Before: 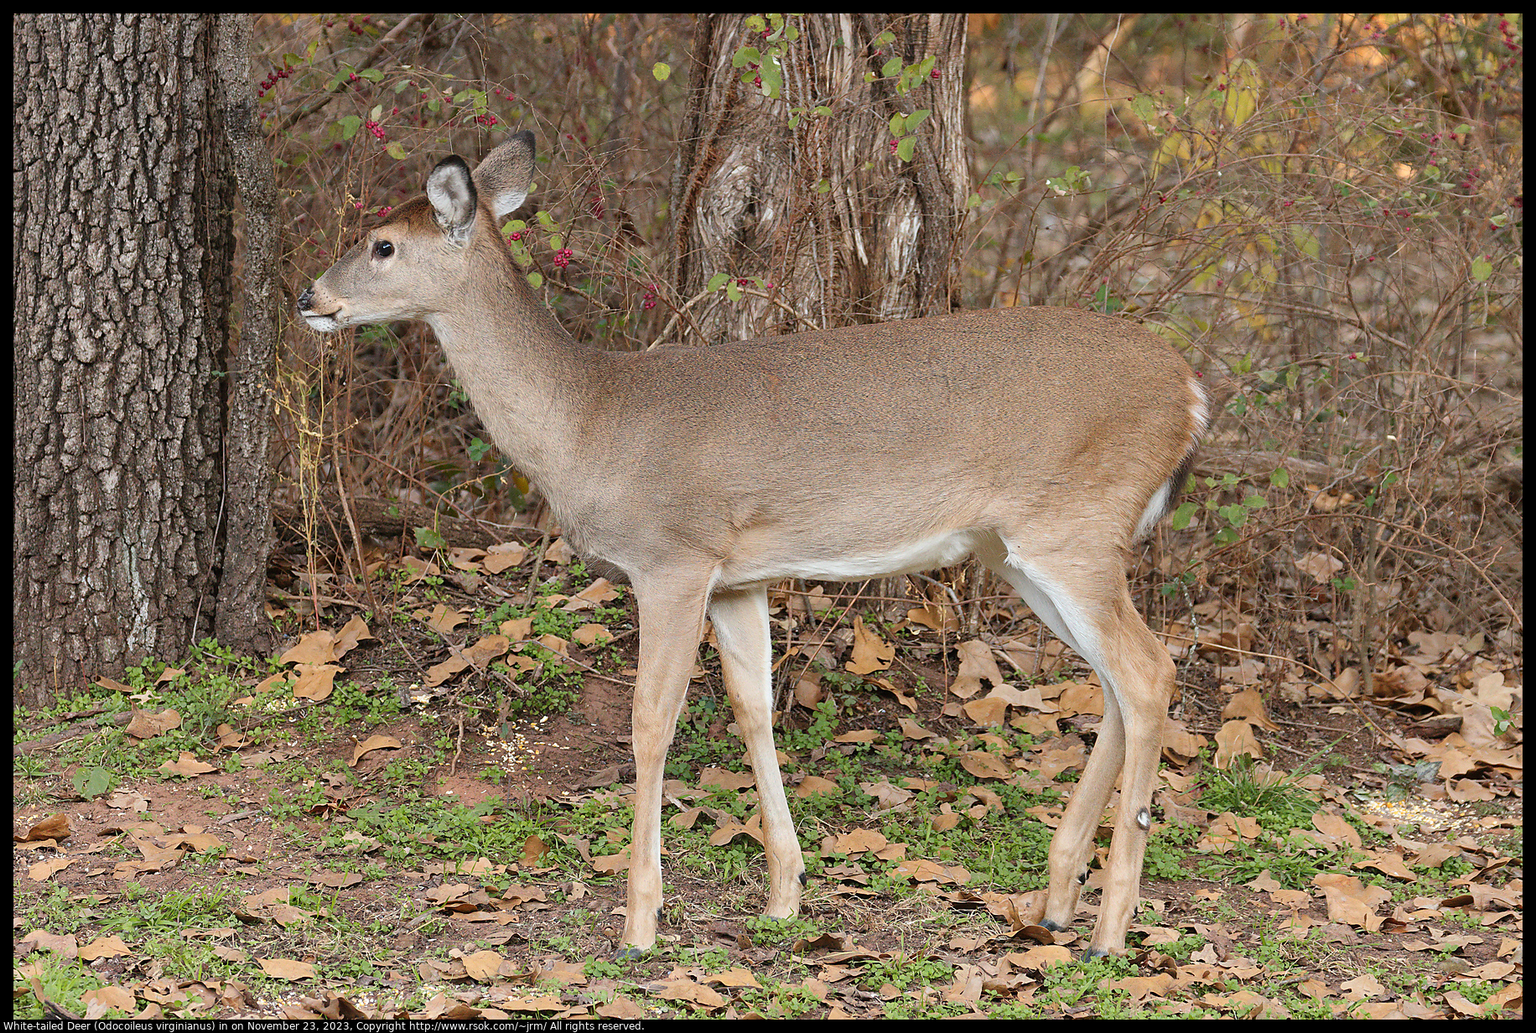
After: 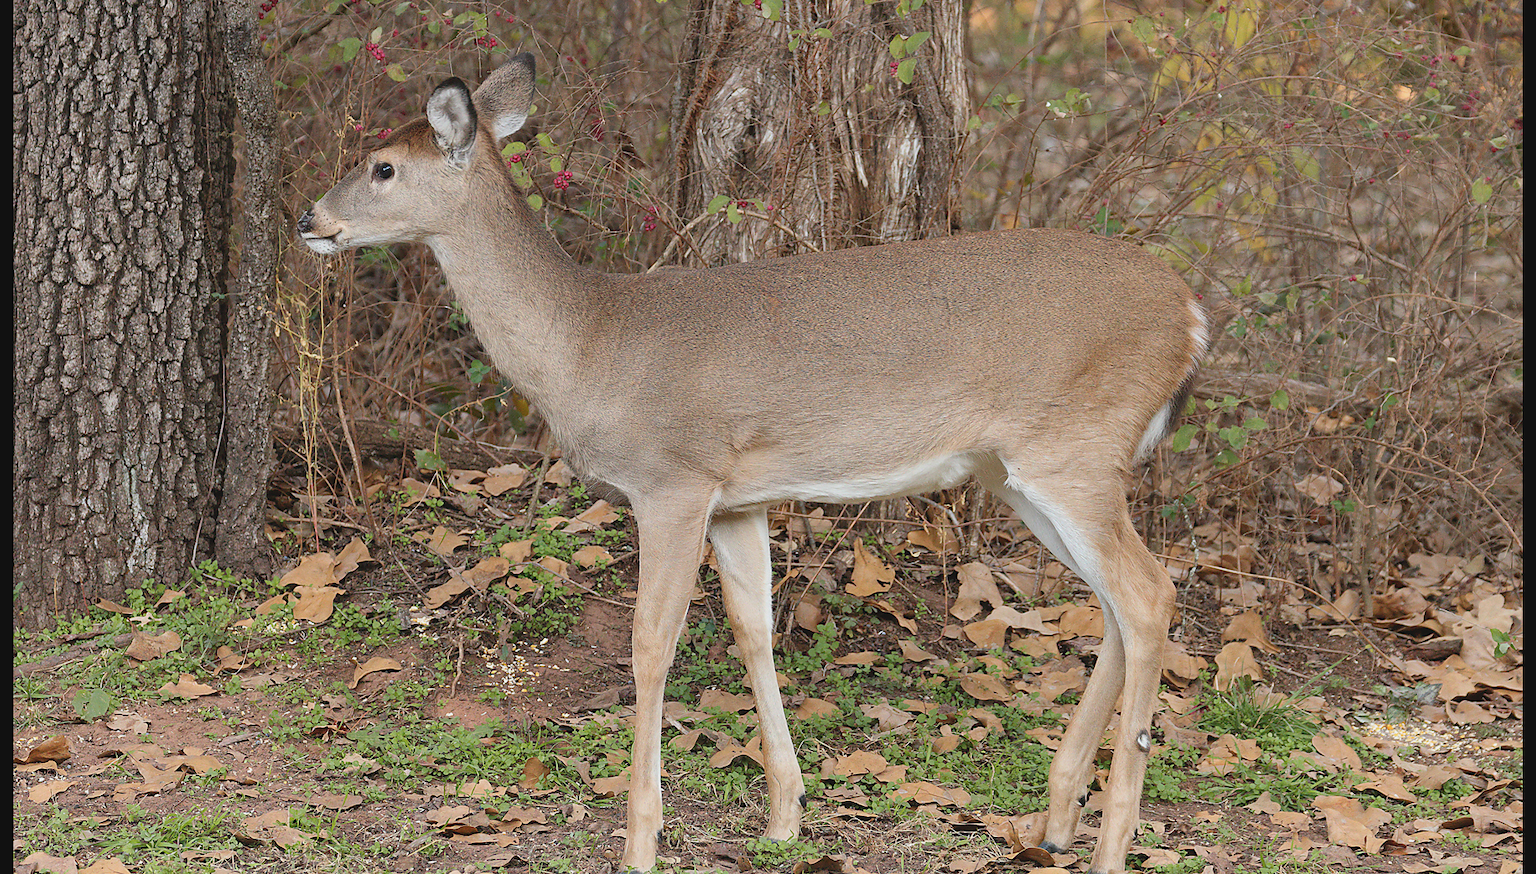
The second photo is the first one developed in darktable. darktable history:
crop: top 7.583%, bottom 7.737%
contrast brightness saturation: contrast -0.102, saturation -0.105
